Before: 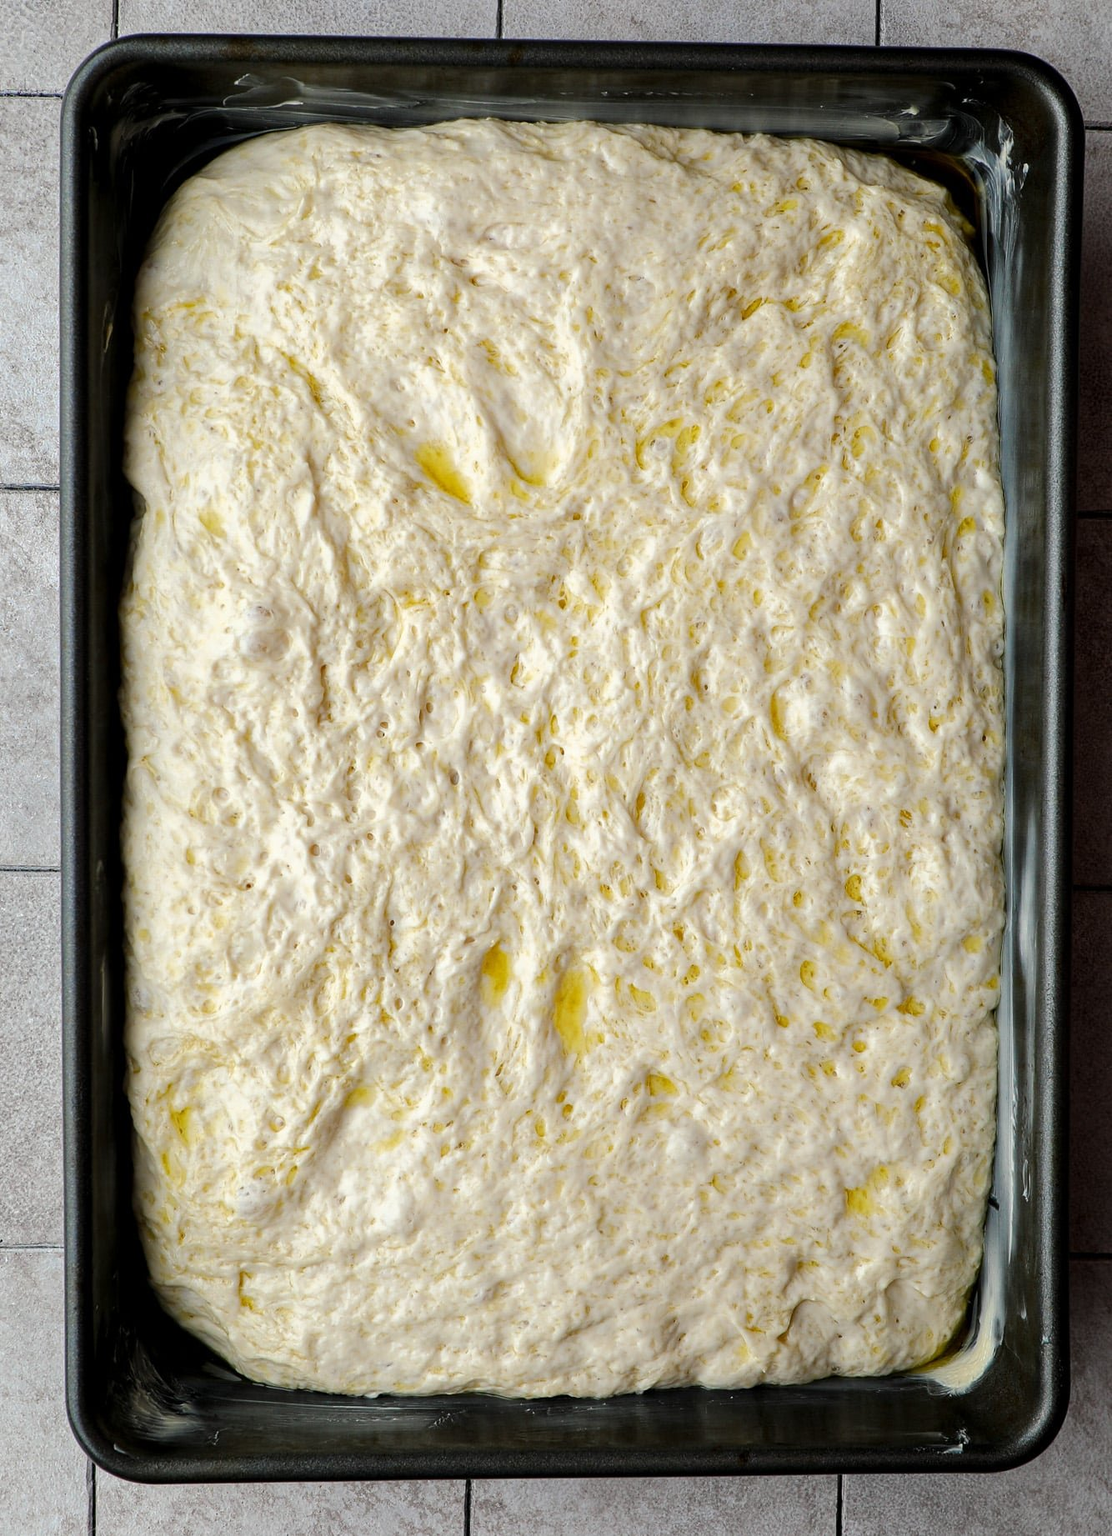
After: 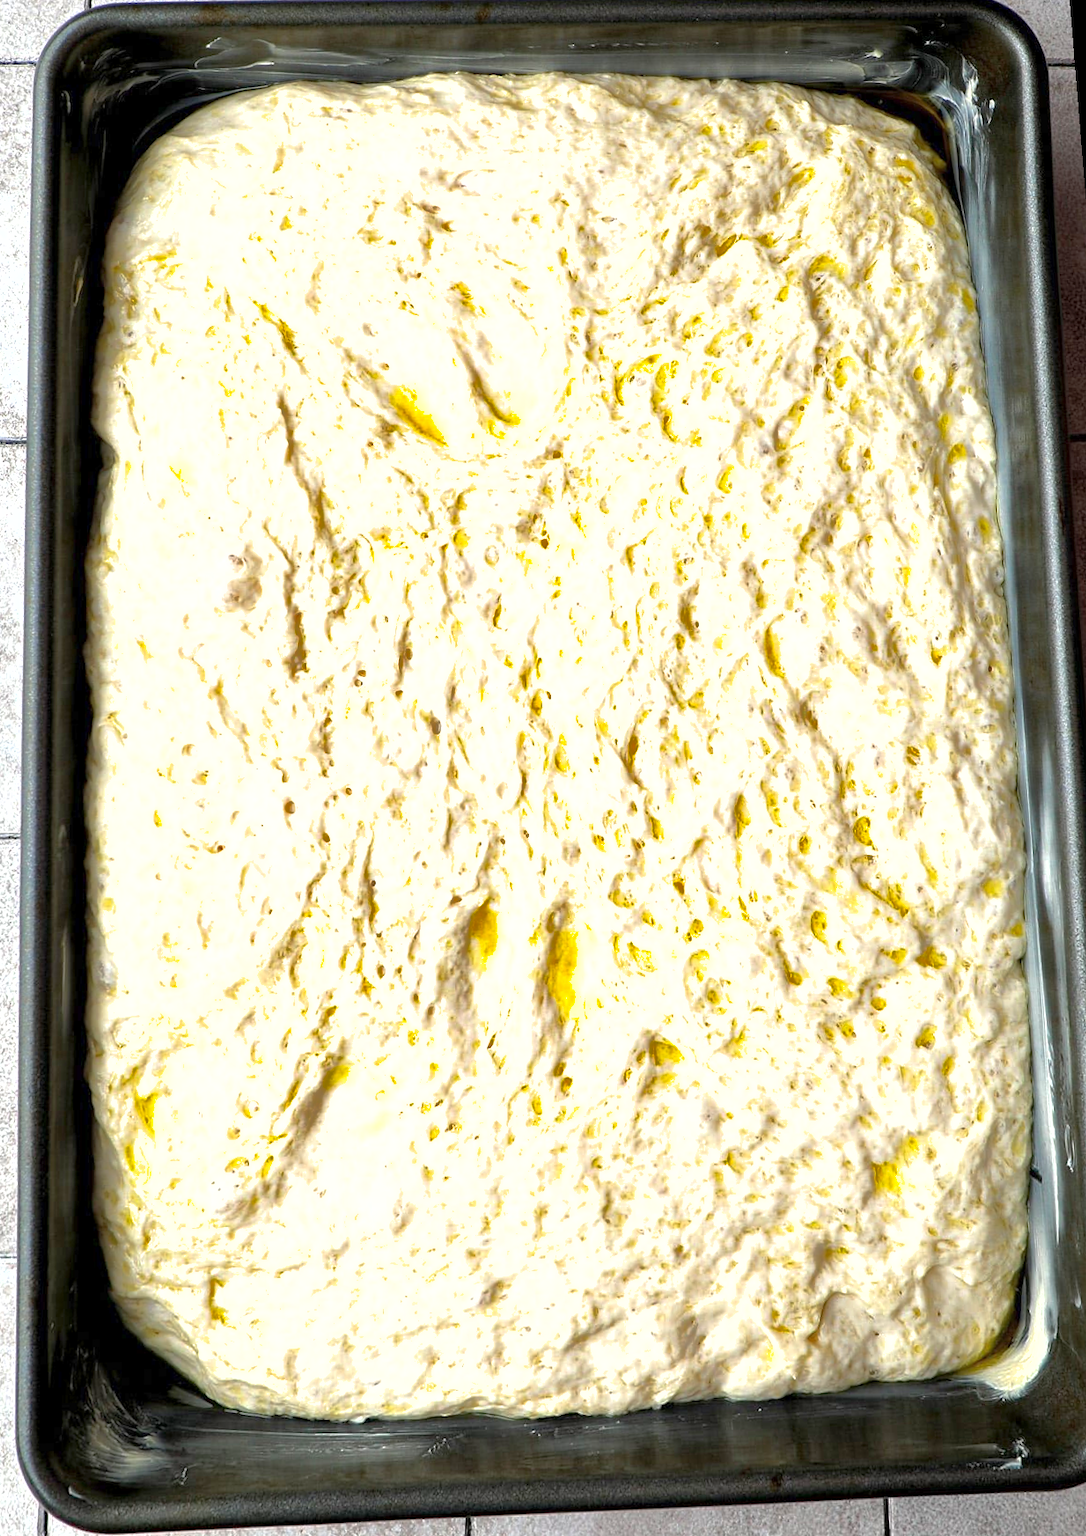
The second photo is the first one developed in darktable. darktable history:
color calibration: illuminant same as pipeline (D50), x 0.346, y 0.359, temperature 5002.42 K
shadows and highlights: on, module defaults
rotate and perspective: rotation -1.68°, lens shift (vertical) -0.146, crop left 0.049, crop right 0.912, crop top 0.032, crop bottom 0.96
exposure: exposure 1 EV, compensate highlight preservation false
